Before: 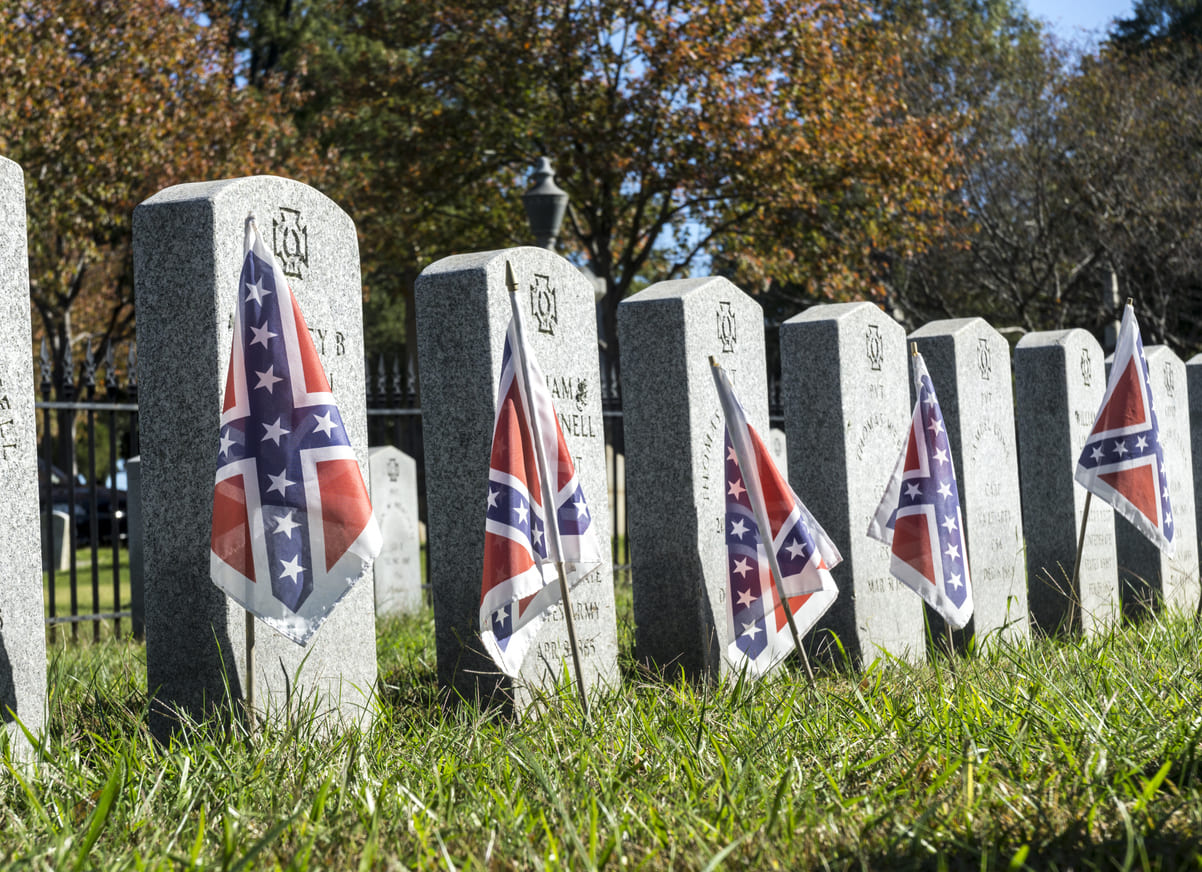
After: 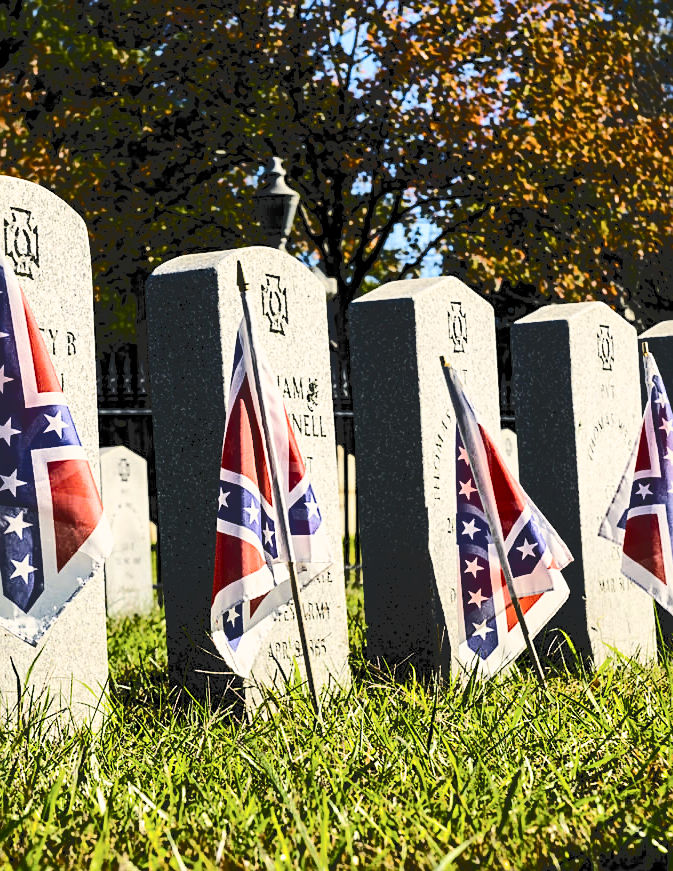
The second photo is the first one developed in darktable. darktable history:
color balance rgb: highlights gain › chroma 3.084%, highlights gain › hue 72.87°, linear chroma grading › global chroma 15.525%, perceptual saturation grading › global saturation 29.756%
tone curve: curves: ch0 [(0, 0) (0.003, 0.15) (0.011, 0.151) (0.025, 0.15) (0.044, 0.15) (0.069, 0.151) (0.1, 0.153) (0.136, 0.16) (0.177, 0.183) (0.224, 0.21) (0.277, 0.253) (0.335, 0.309) (0.399, 0.389) (0.468, 0.479) (0.543, 0.58) (0.623, 0.677) (0.709, 0.747) (0.801, 0.808) (0.898, 0.87) (1, 1)], color space Lab, independent channels, preserve colors none
exposure: black level correction 0, compensate highlight preservation false
sharpen: on, module defaults
filmic rgb: middle gray luminance 8.76%, black relative exposure -6.35 EV, white relative exposure 2.7 EV, target black luminance 0%, hardness 4.74, latitude 73.76%, contrast 1.331, shadows ↔ highlights balance 9.65%, iterations of high-quality reconstruction 0
contrast brightness saturation: contrast 0.292
crop and rotate: left 22.396%, right 21.578%
